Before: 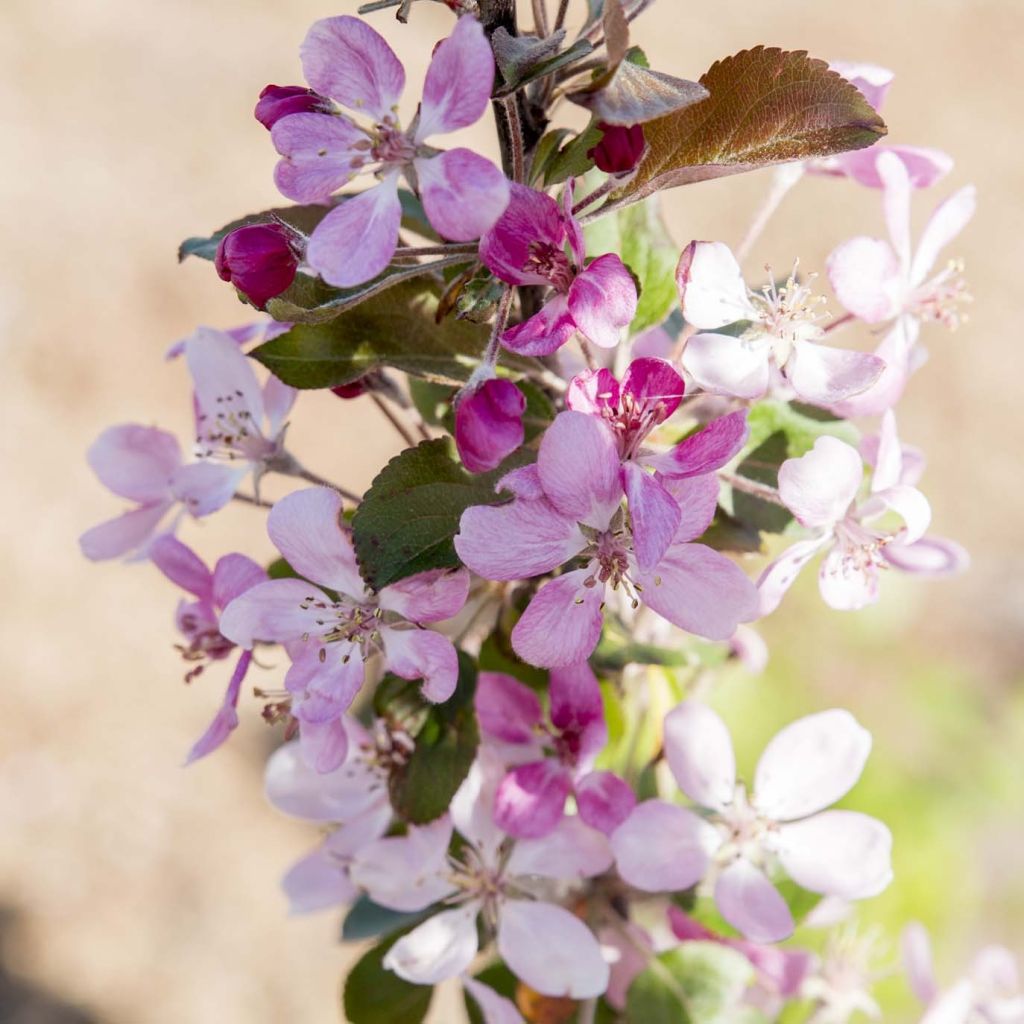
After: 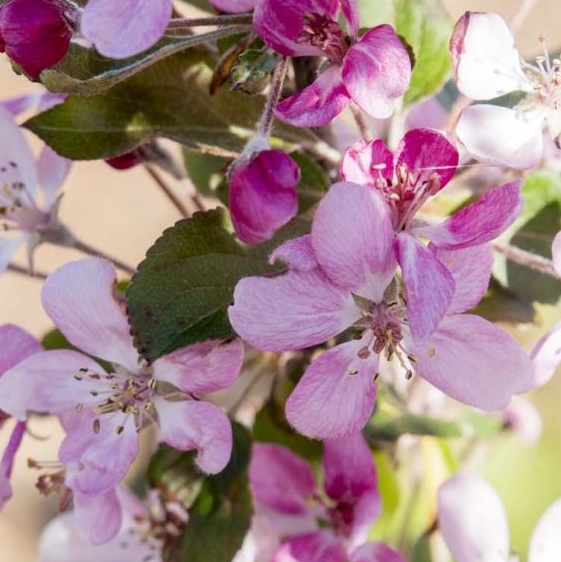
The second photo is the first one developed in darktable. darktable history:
crop and rotate: left 22.1%, top 22.455%, right 23.094%, bottom 22.611%
